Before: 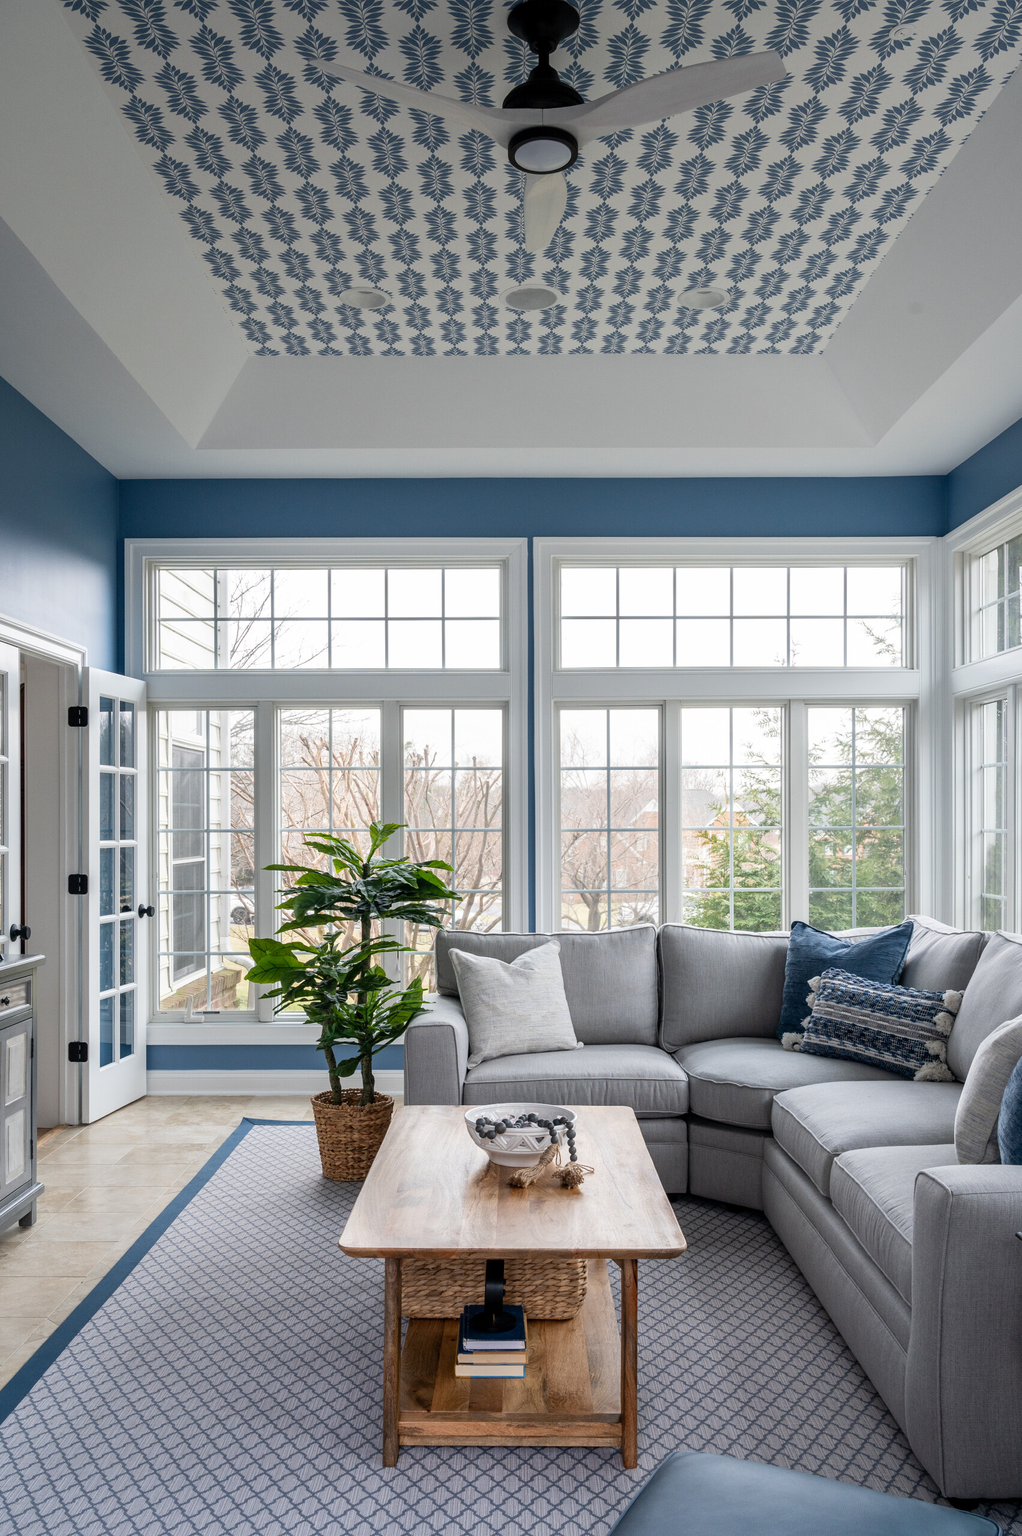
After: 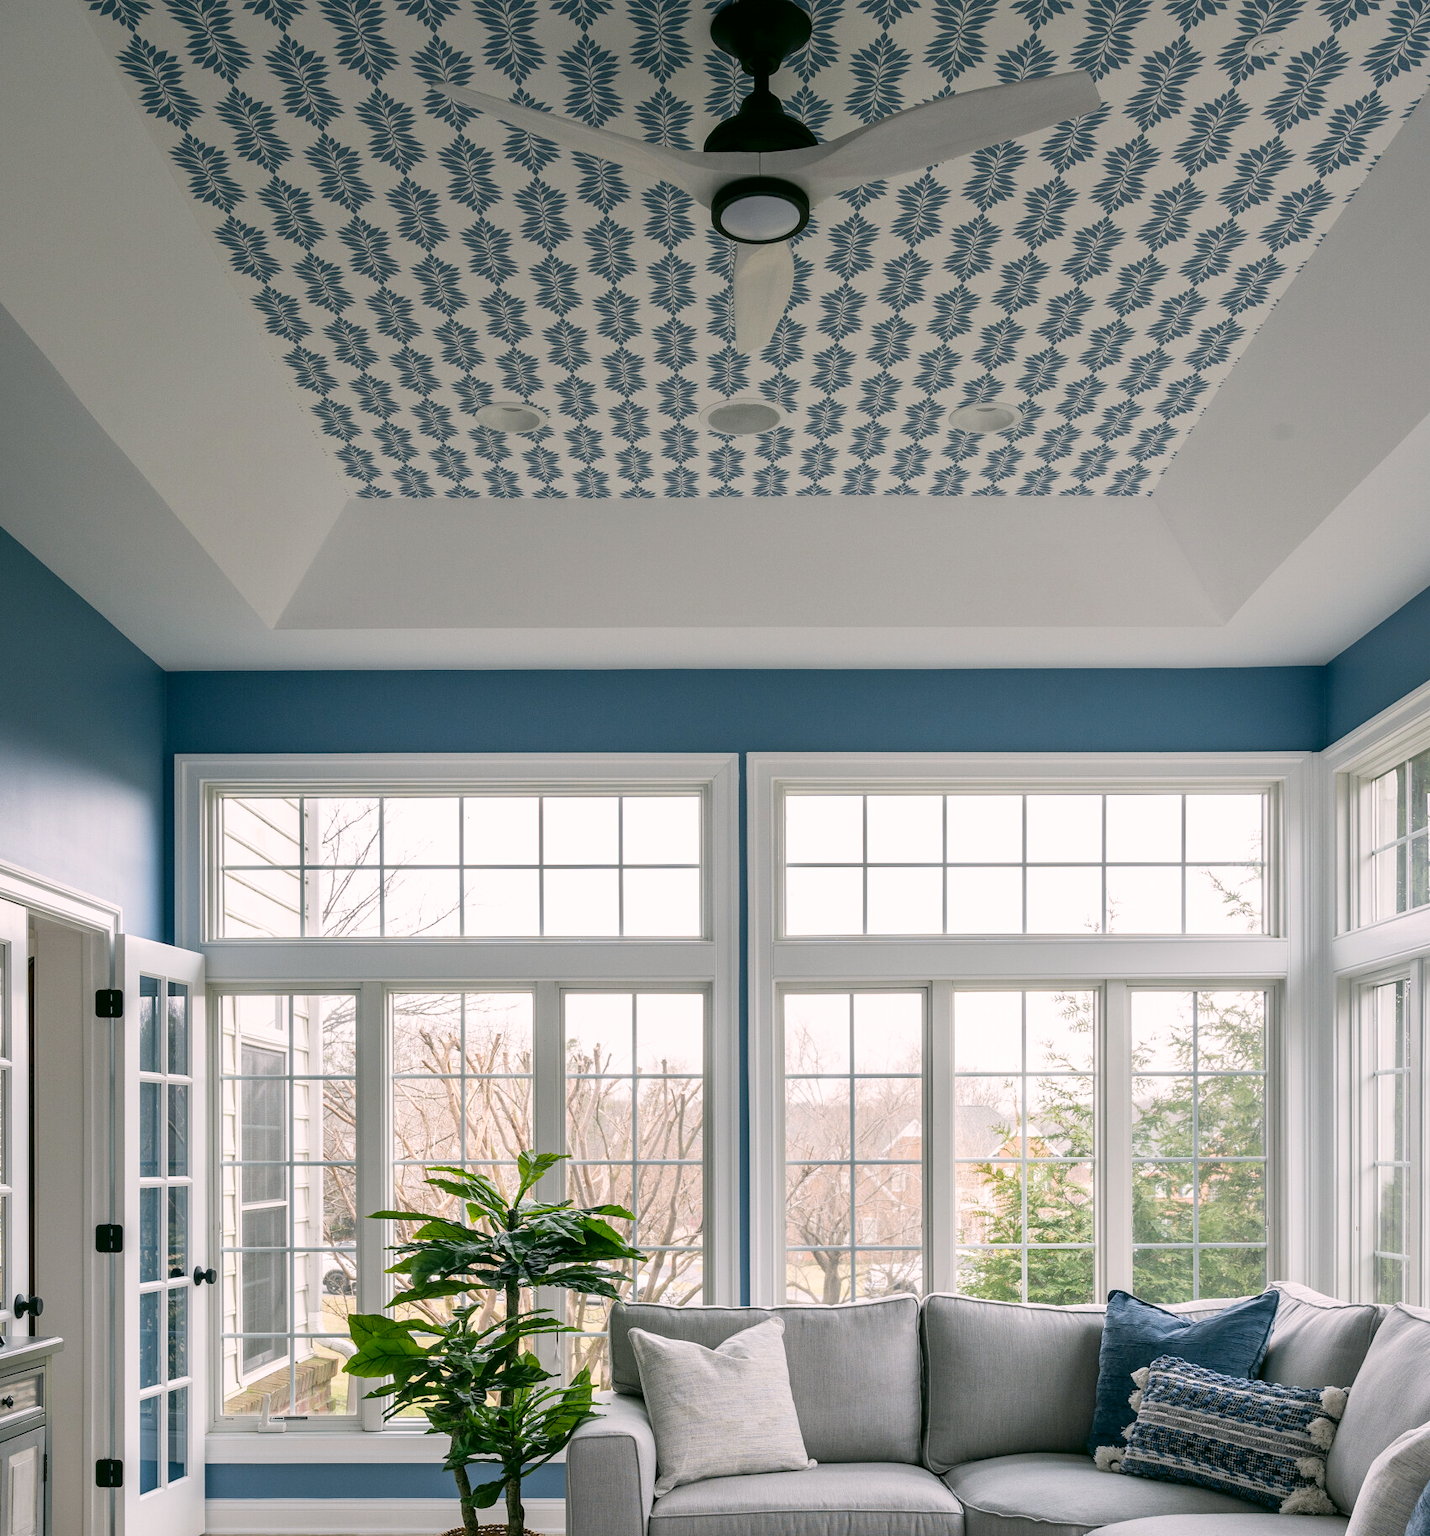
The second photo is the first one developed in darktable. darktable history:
white balance: red 1.009, blue 1.027
crop: bottom 28.576%
color correction: highlights a* 4.02, highlights b* 4.98, shadows a* -7.55, shadows b* 4.98
